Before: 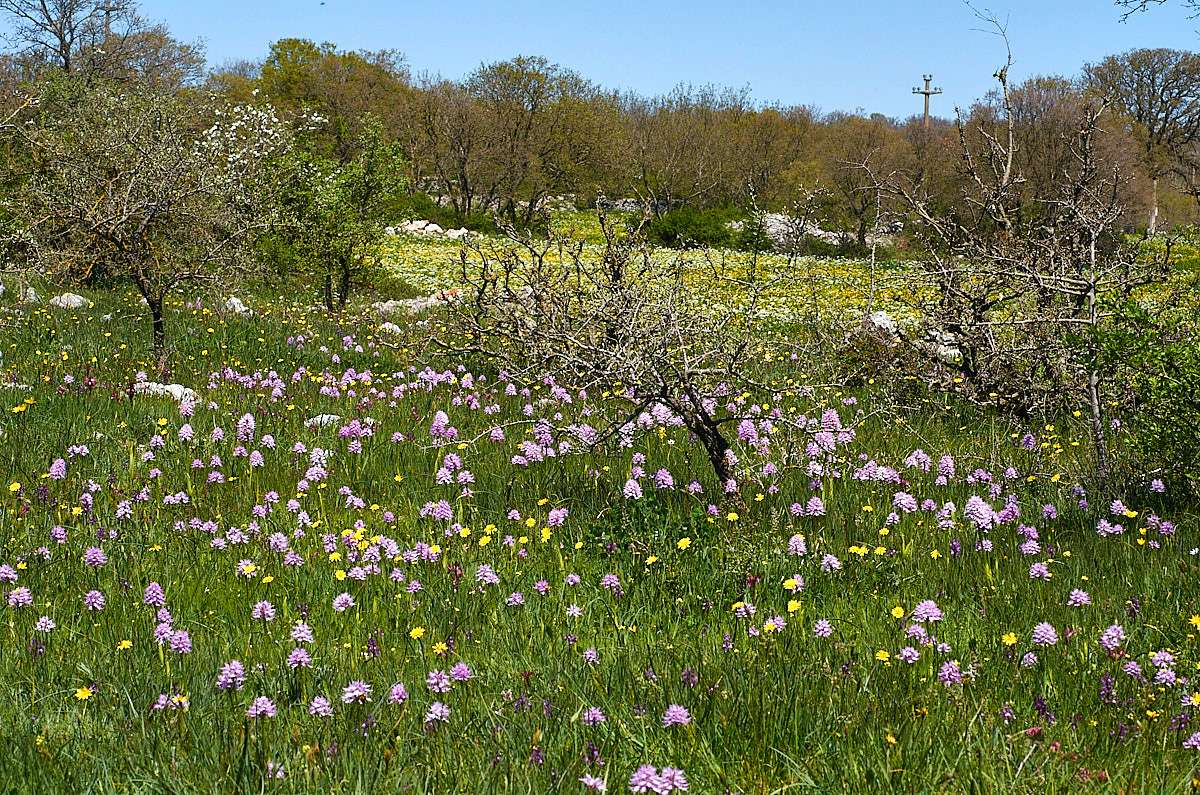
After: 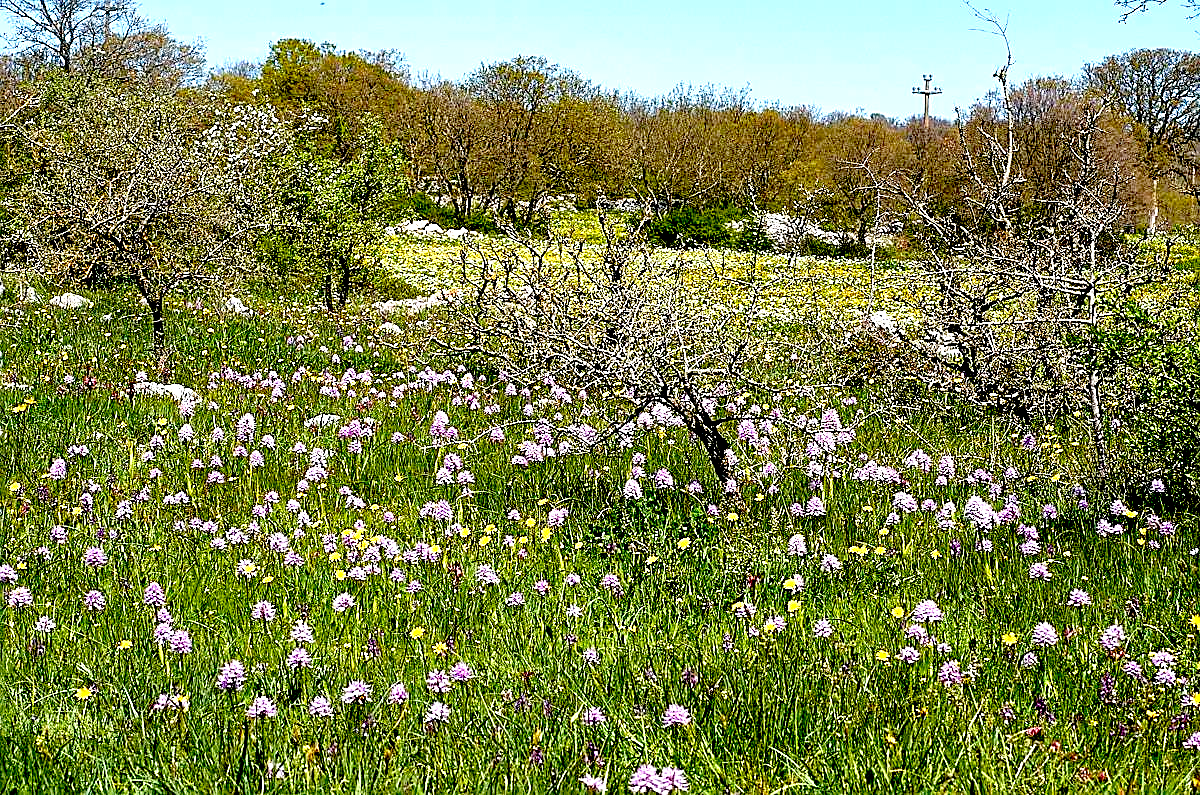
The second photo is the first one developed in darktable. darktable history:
exposure: black level correction 0.035, exposure 0.9 EV, compensate highlight preservation false
sharpen: on, module defaults
